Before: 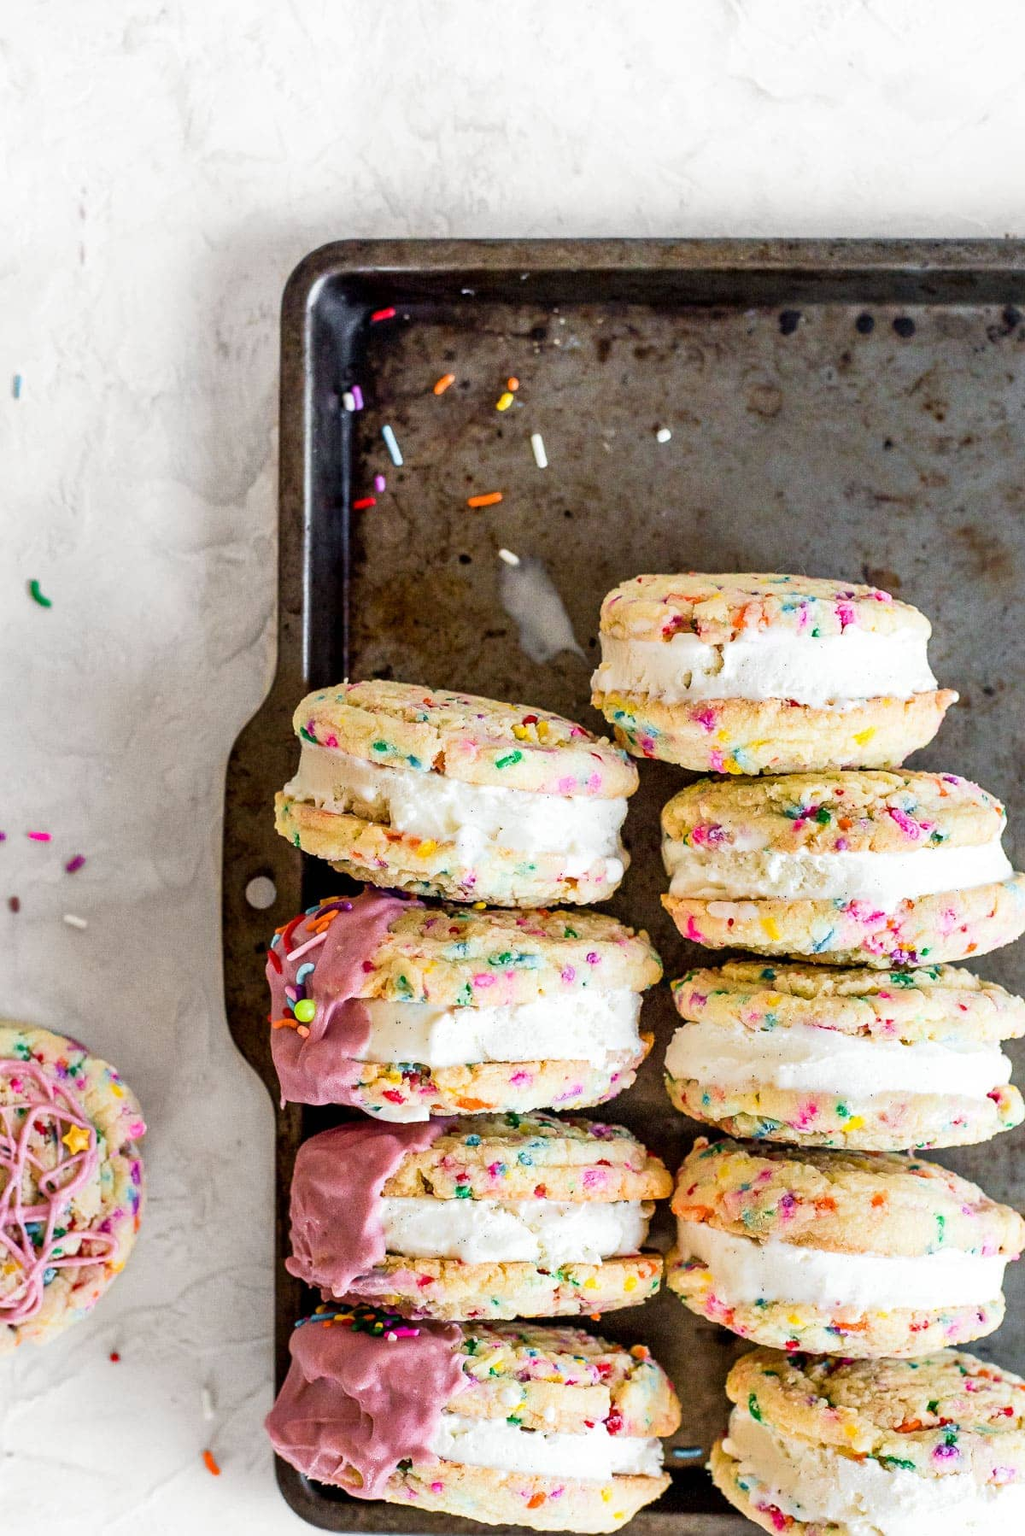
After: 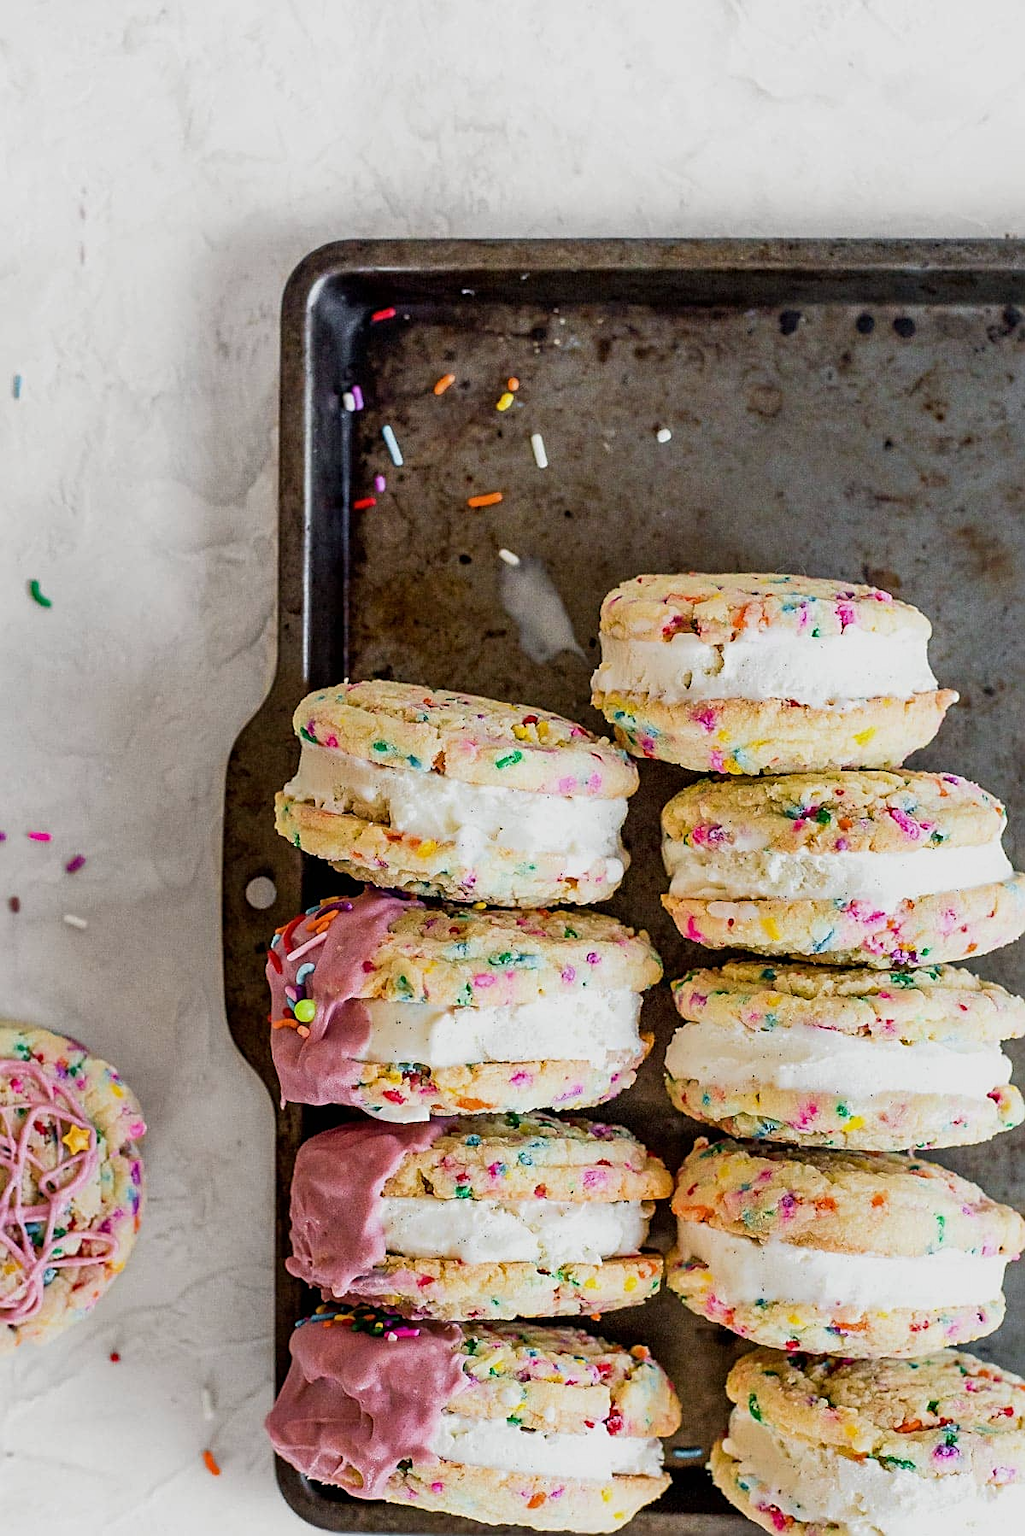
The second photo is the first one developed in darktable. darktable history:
exposure: exposure -0.36 EV, compensate highlight preservation false
sharpen: on, module defaults
